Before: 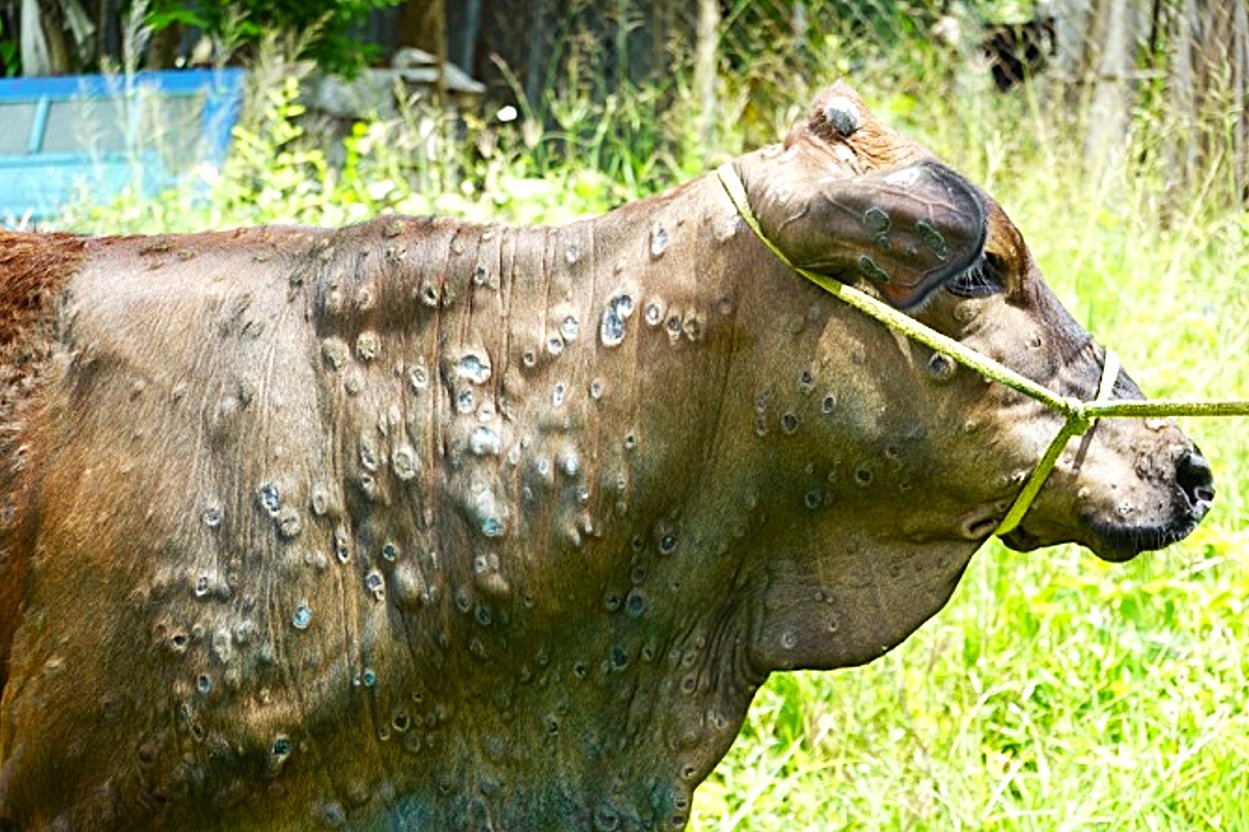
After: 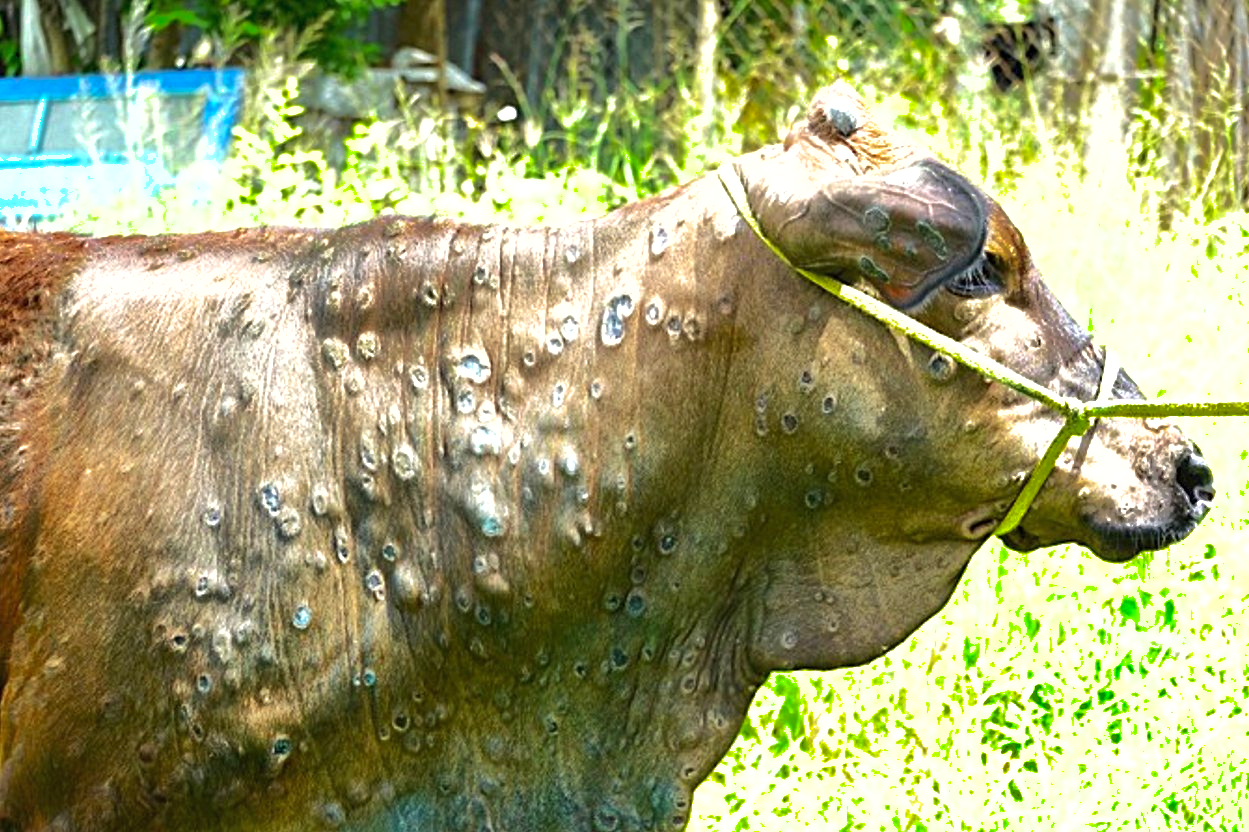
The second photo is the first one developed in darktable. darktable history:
exposure: exposure 0.496 EV, compensate exposure bias true, compensate highlight preservation false
contrast brightness saturation: contrast 0.096, brightness 0.017, saturation 0.02
shadows and highlights: shadows 39.98, highlights -60.01, highlights color adjustment 55.67%
